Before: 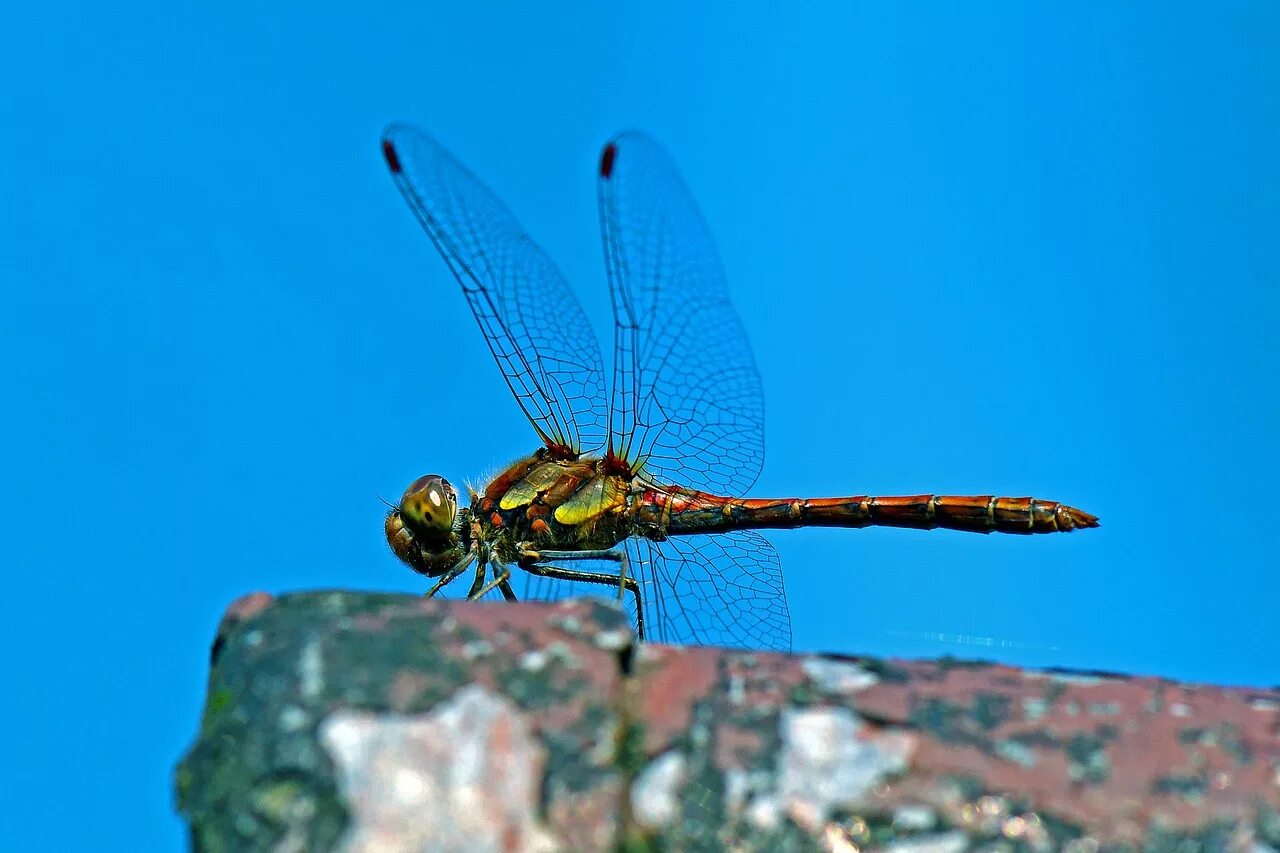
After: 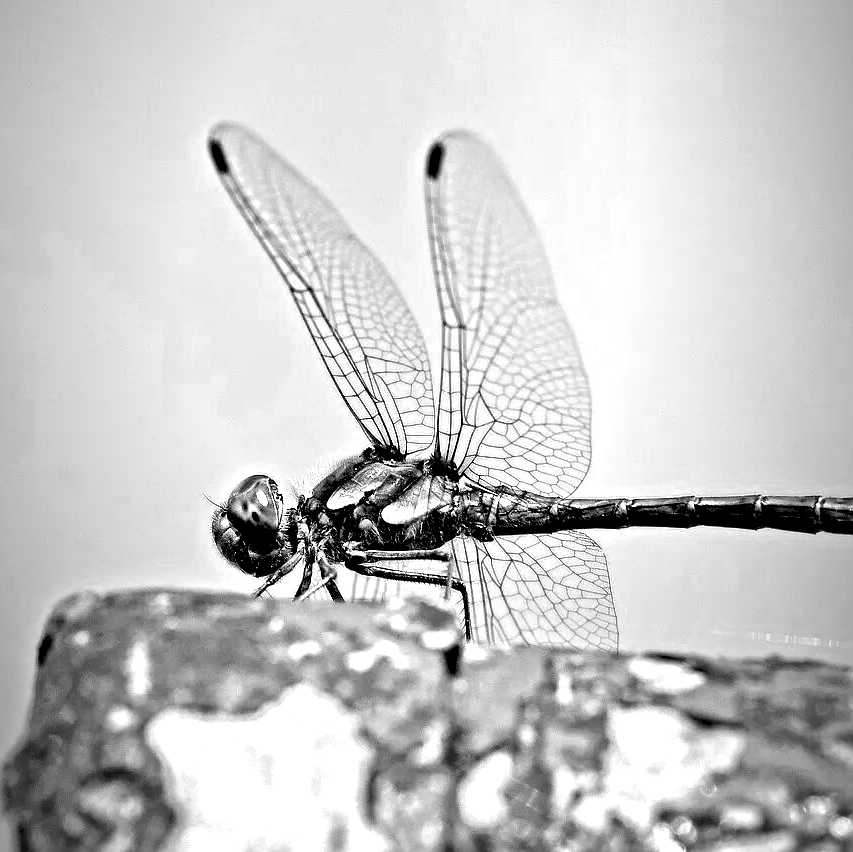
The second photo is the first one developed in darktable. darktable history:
vignetting: fall-off start 72.14%, fall-off radius 108.07%, brightness -0.713, saturation -0.488, center (-0.054, -0.359), width/height ratio 0.729
crop and rotate: left 13.537%, right 19.796%
white balance: red 0.983, blue 1.036
monochrome: on, module defaults
contrast equalizer: y [[0.586, 0.584, 0.576, 0.565, 0.552, 0.539], [0.5 ×6], [0.97, 0.959, 0.919, 0.859, 0.789, 0.717], [0 ×6], [0 ×6]]
exposure: black level correction 0.016, exposure 1.774 EV, compensate highlight preservation false
tone equalizer: on, module defaults
